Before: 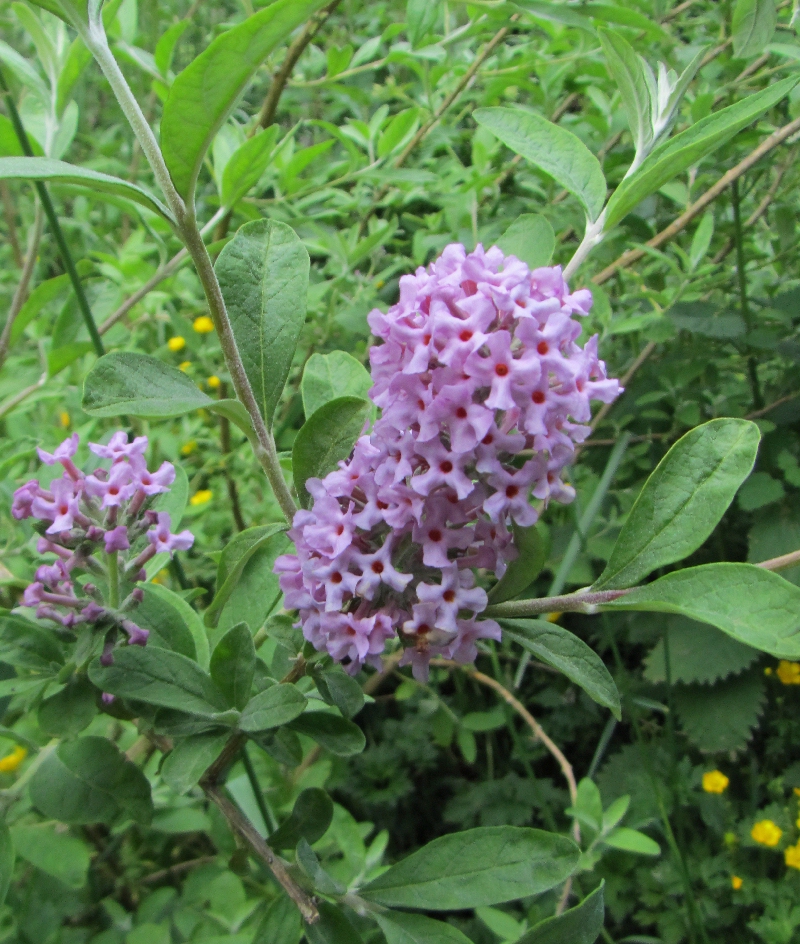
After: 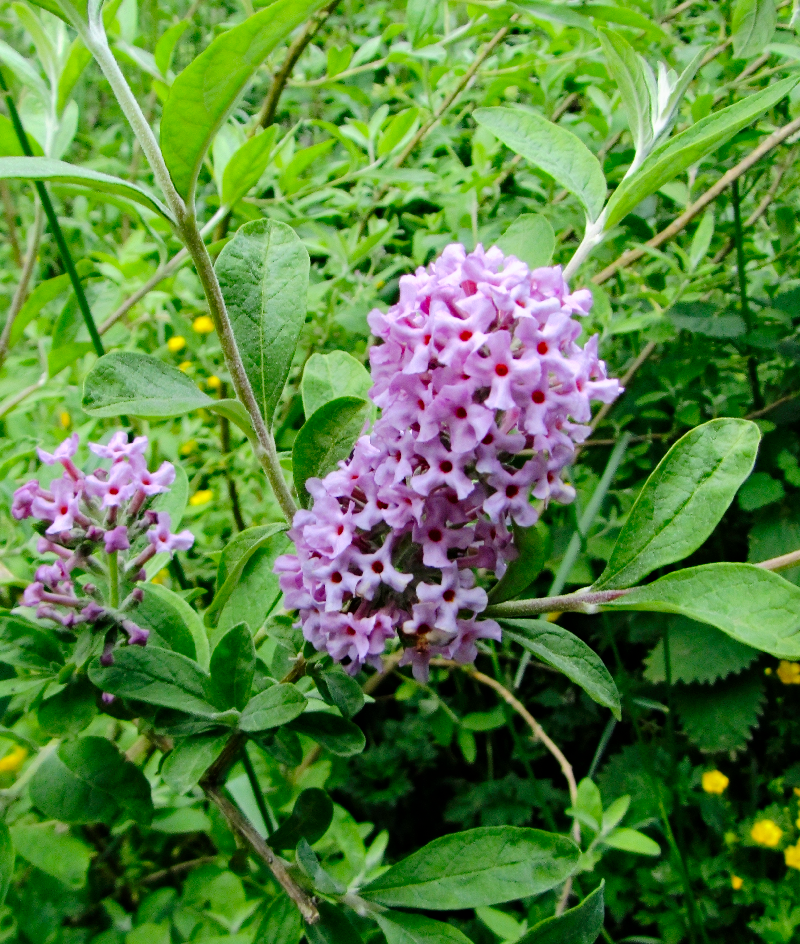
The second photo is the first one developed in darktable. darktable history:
tone curve: curves: ch0 [(0, 0) (0.003, 0) (0.011, 0.001) (0.025, 0.001) (0.044, 0.003) (0.069, 0.009) (0.1, 0.018) (0.136, 0.032) (0.177, 0.074) (0.224, 0.13) (0.277, 0.218) (0.335, 0.321) (0.399, 0.425) (0.468, 0.523) (0.543, 0.617) (0.623, 0.708) (0.709, 0.789) (0.801, 0.873) (0.898, 0.967) (1, 1)], preserve colors none
haze removal: compatibility mode true, adaptive false
